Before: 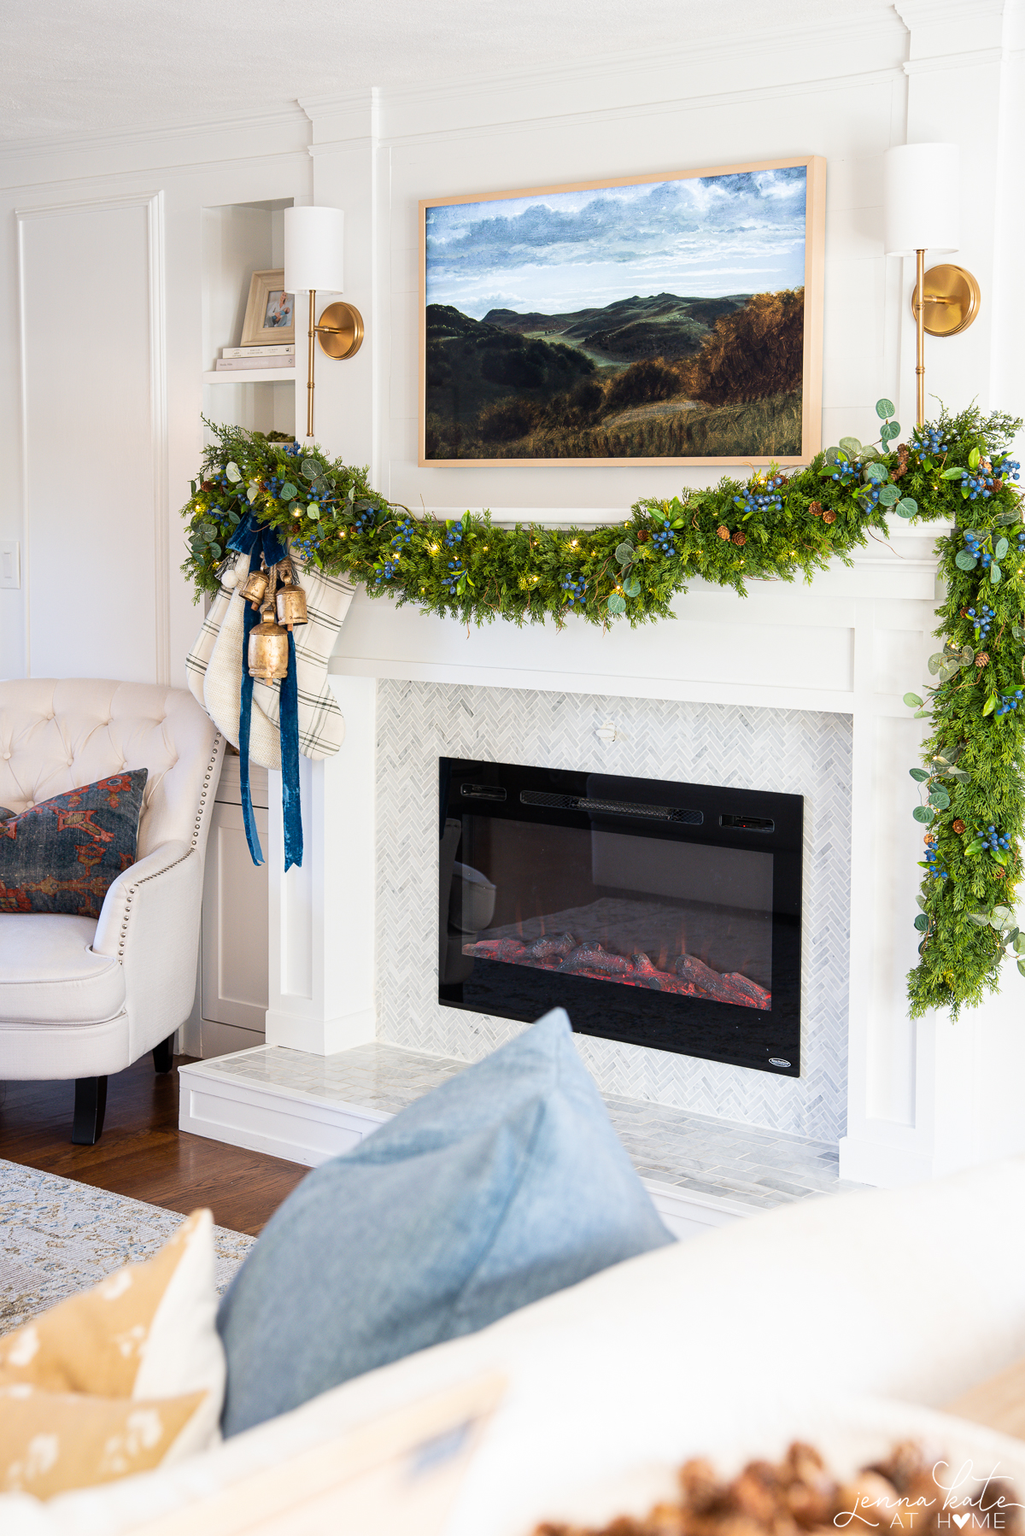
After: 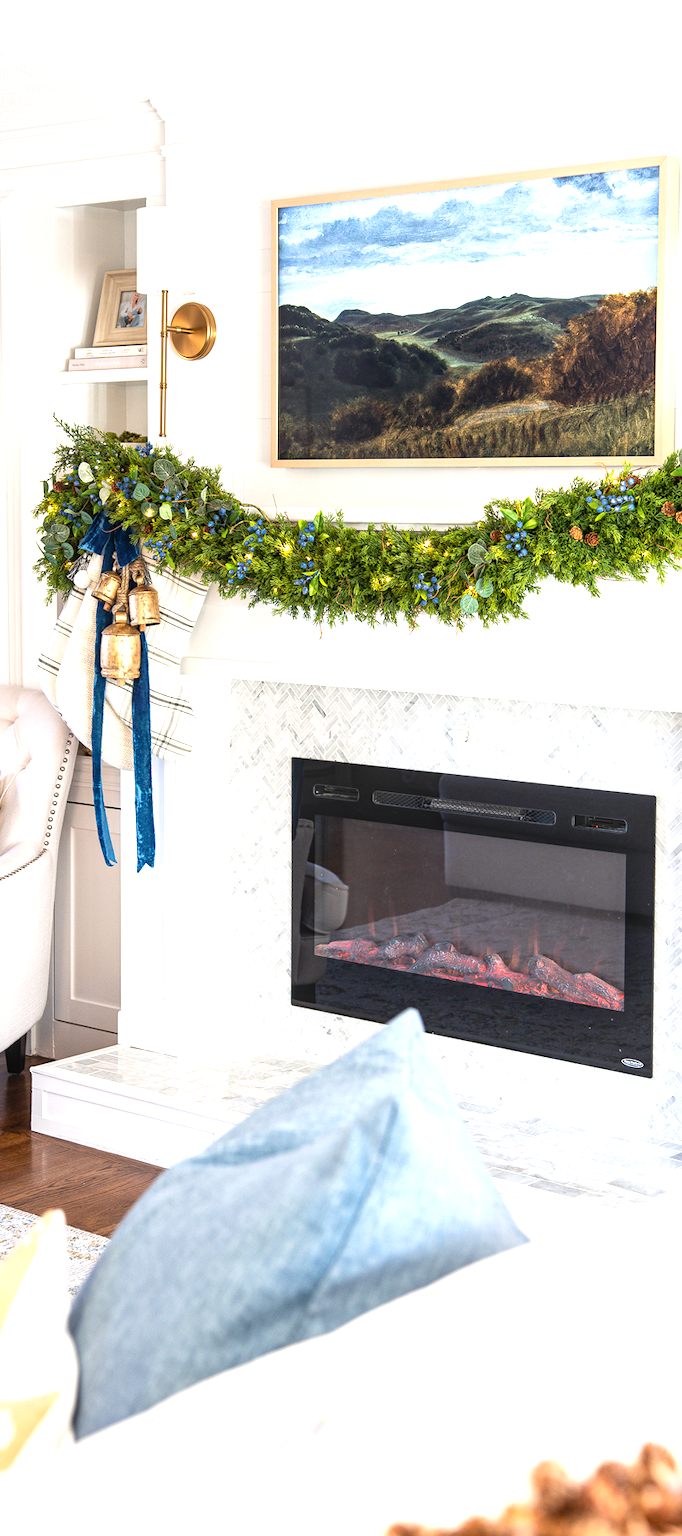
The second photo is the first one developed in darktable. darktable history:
crop and rotate: left 14.436%, right 18.898%
exposure: exposure 0.7 EV, compensate highlight preservation false
local contrast: on, module defaults
